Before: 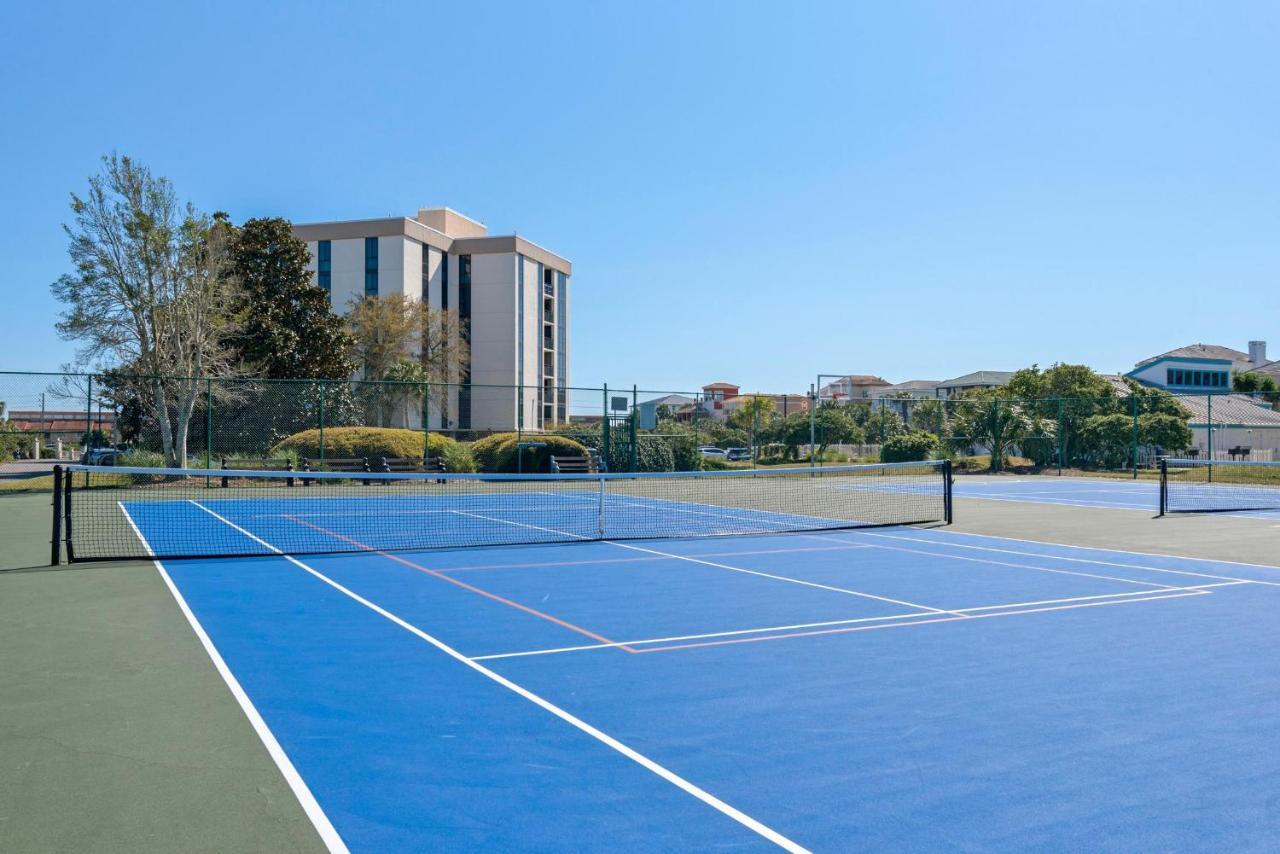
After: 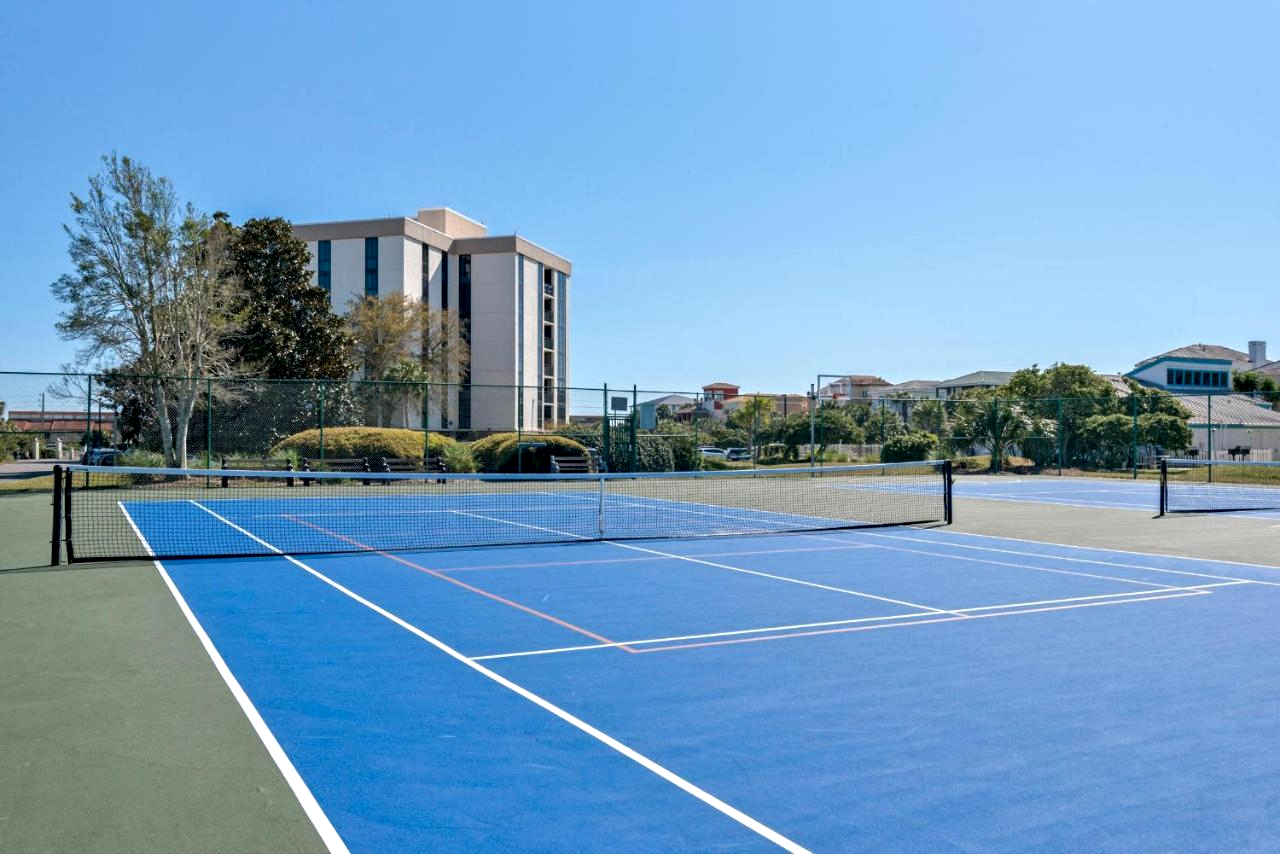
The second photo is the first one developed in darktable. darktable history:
contrast equalizer: y [[0.535, 0.543, 0.548, 0.548, 0.542, 0.532], [0.5 ×6], [0.5 ×6], [0 ×6], [0 ×6]]
